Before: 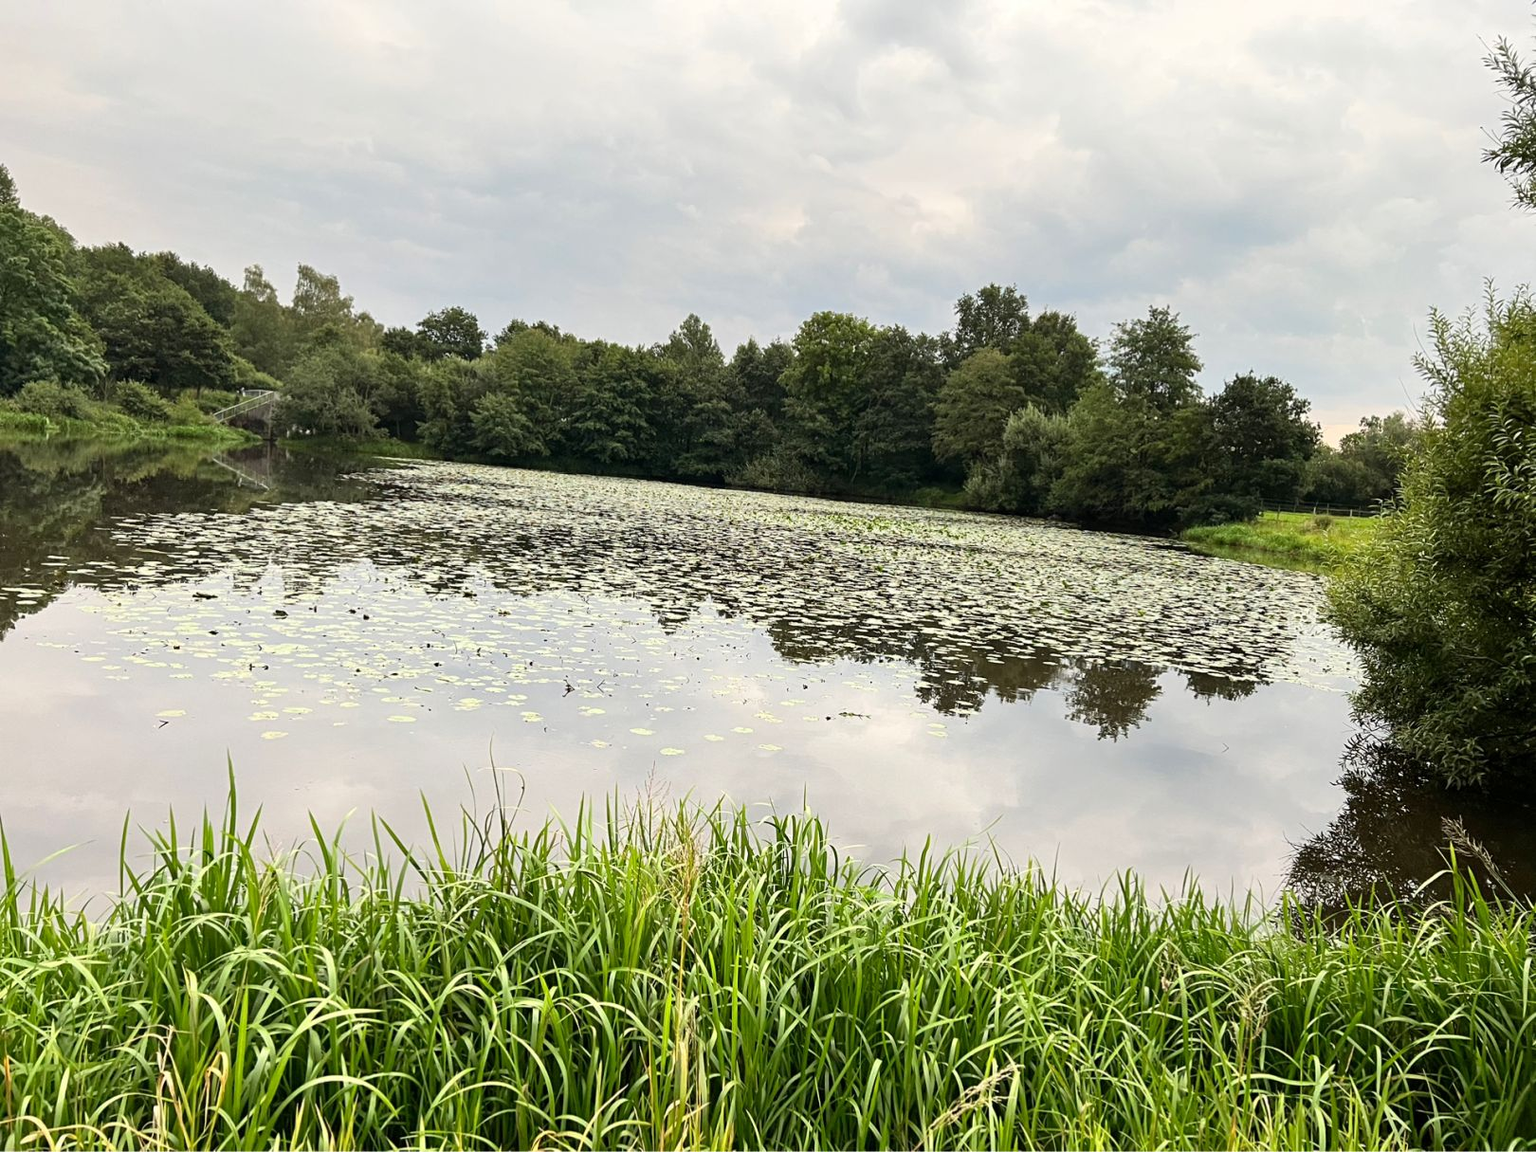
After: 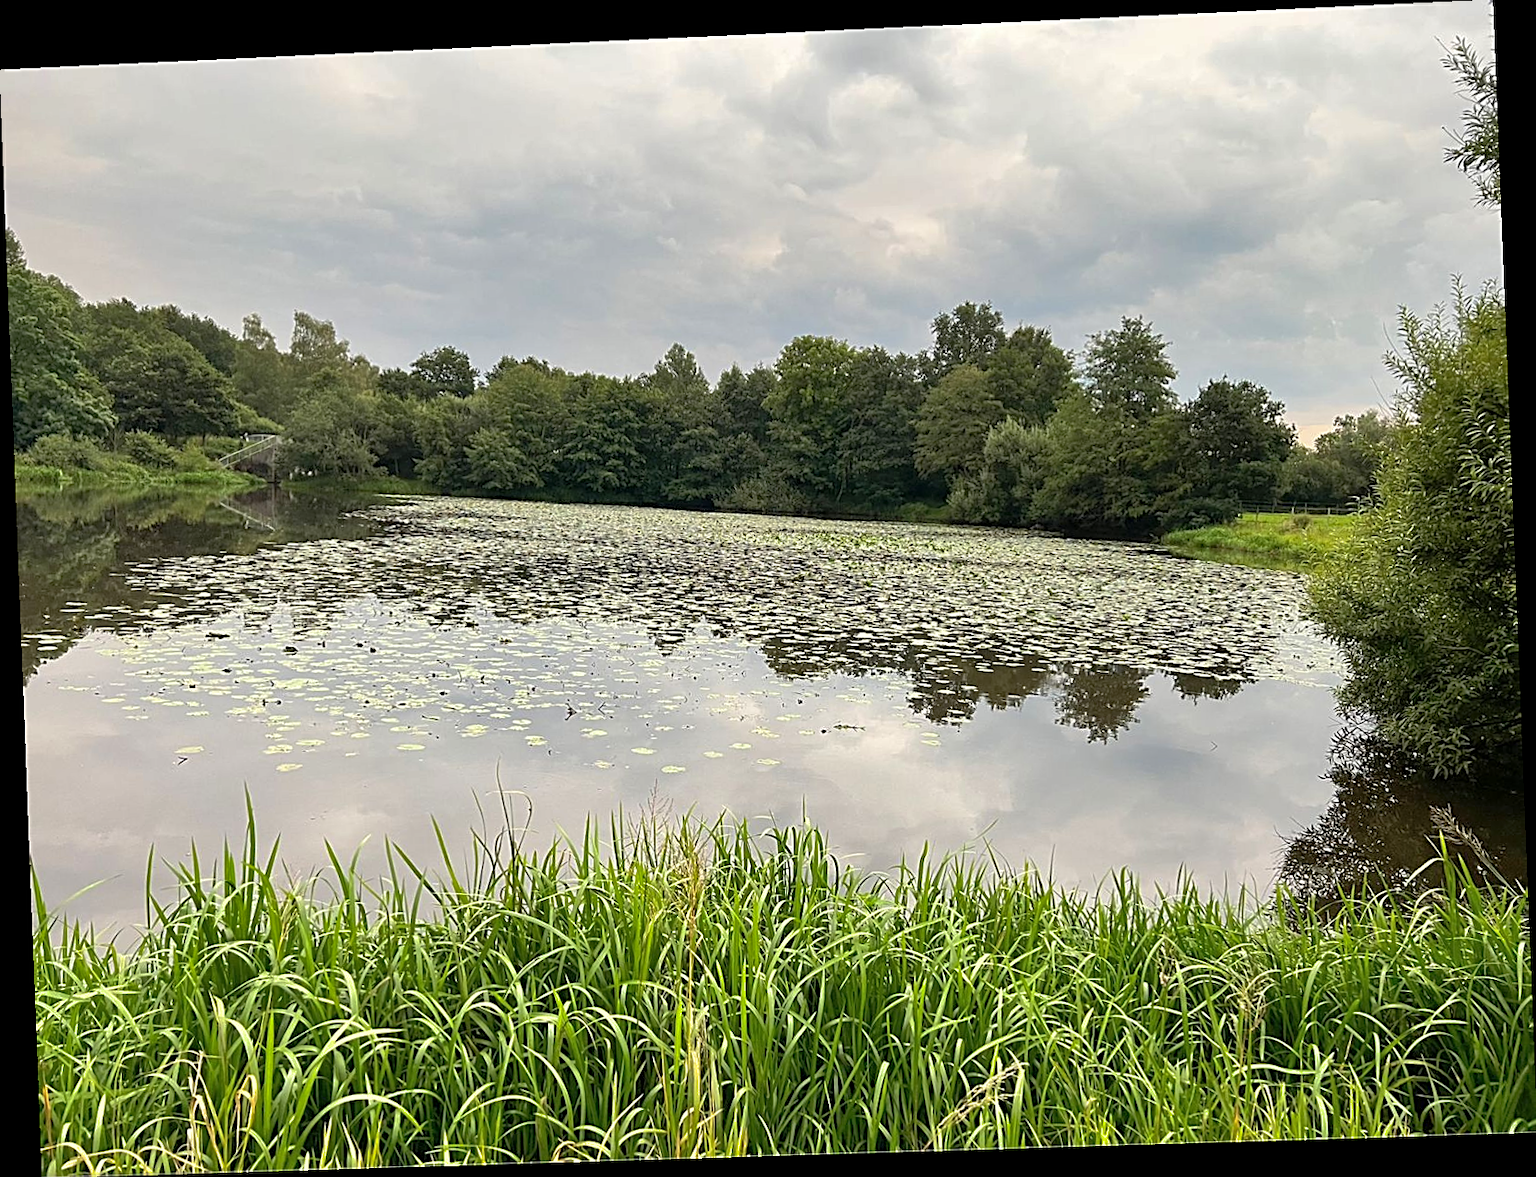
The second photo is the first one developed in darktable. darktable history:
sharpen: on, module defaults
shadows and highlights: on, module defaults
rotate and perspective: rotation -2.22°, lens shift (horizontal) -0.022, automatic cropping off
